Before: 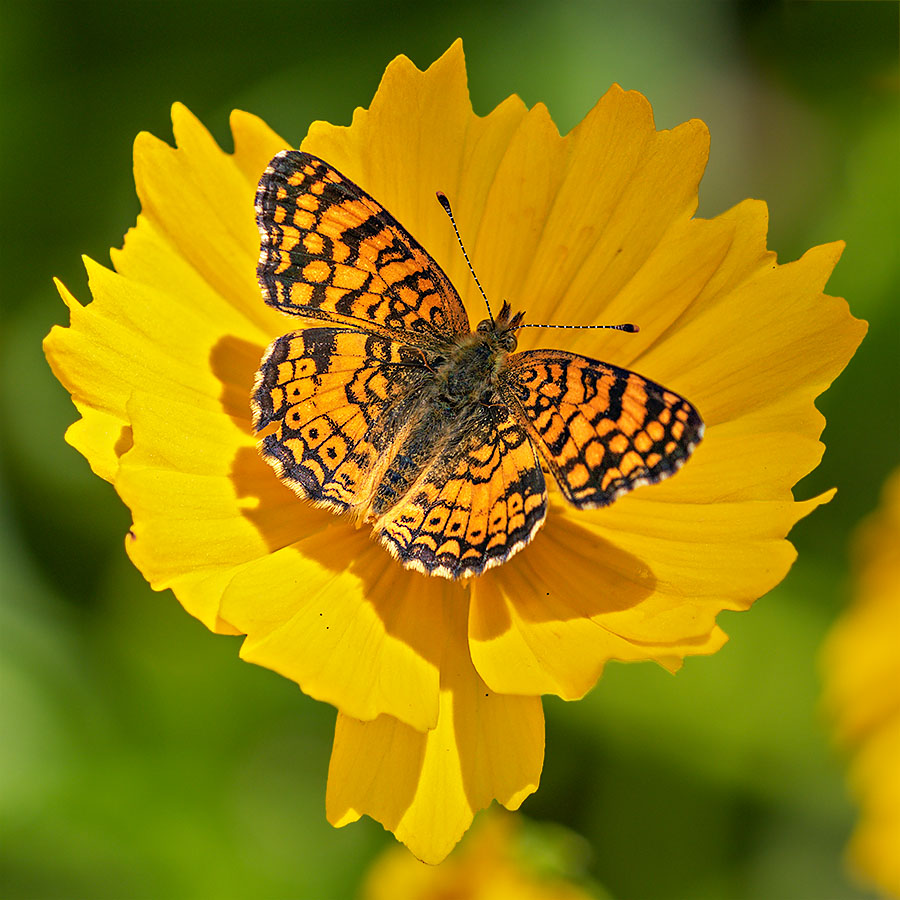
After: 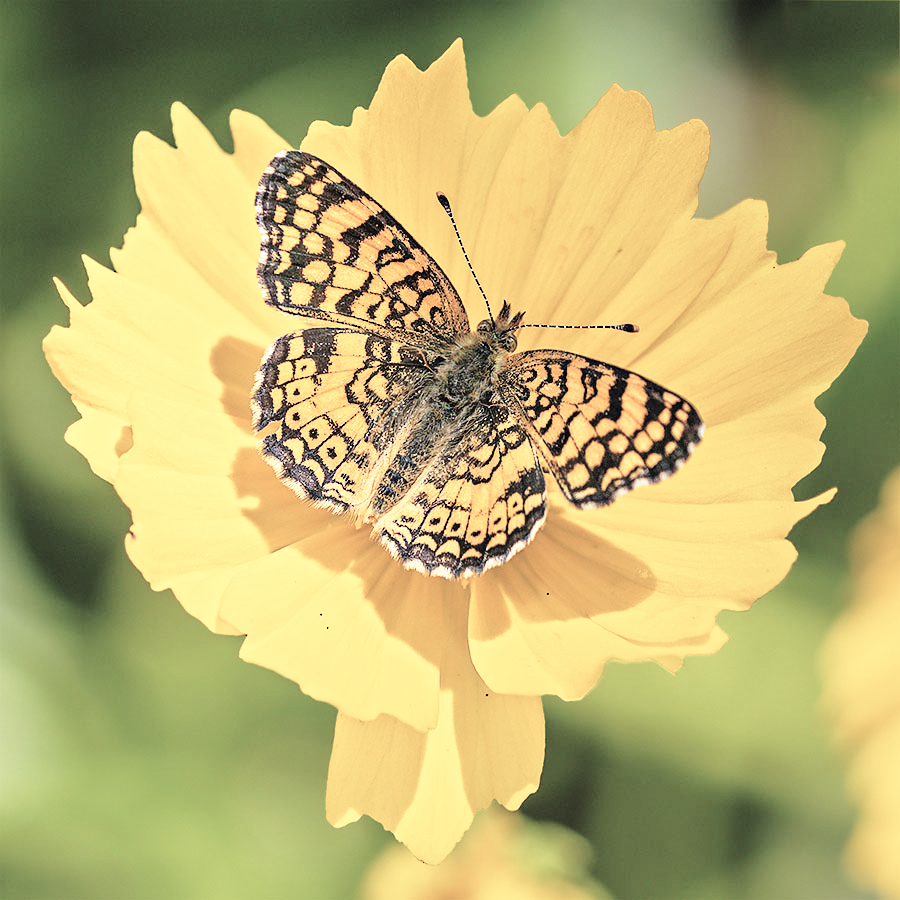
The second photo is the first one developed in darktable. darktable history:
sharpen: radius 2.883, amount 0.868, threshold 47.523
contrast brightness saturation: brightness 0.18, saturation -0.5
base curve: curves: ch0 [(0, 0) (0.028, 0.03) (0.121, 0.232) (0.46, 0.748) (0.859, 0.968) (1, 1)], preserve colors none
